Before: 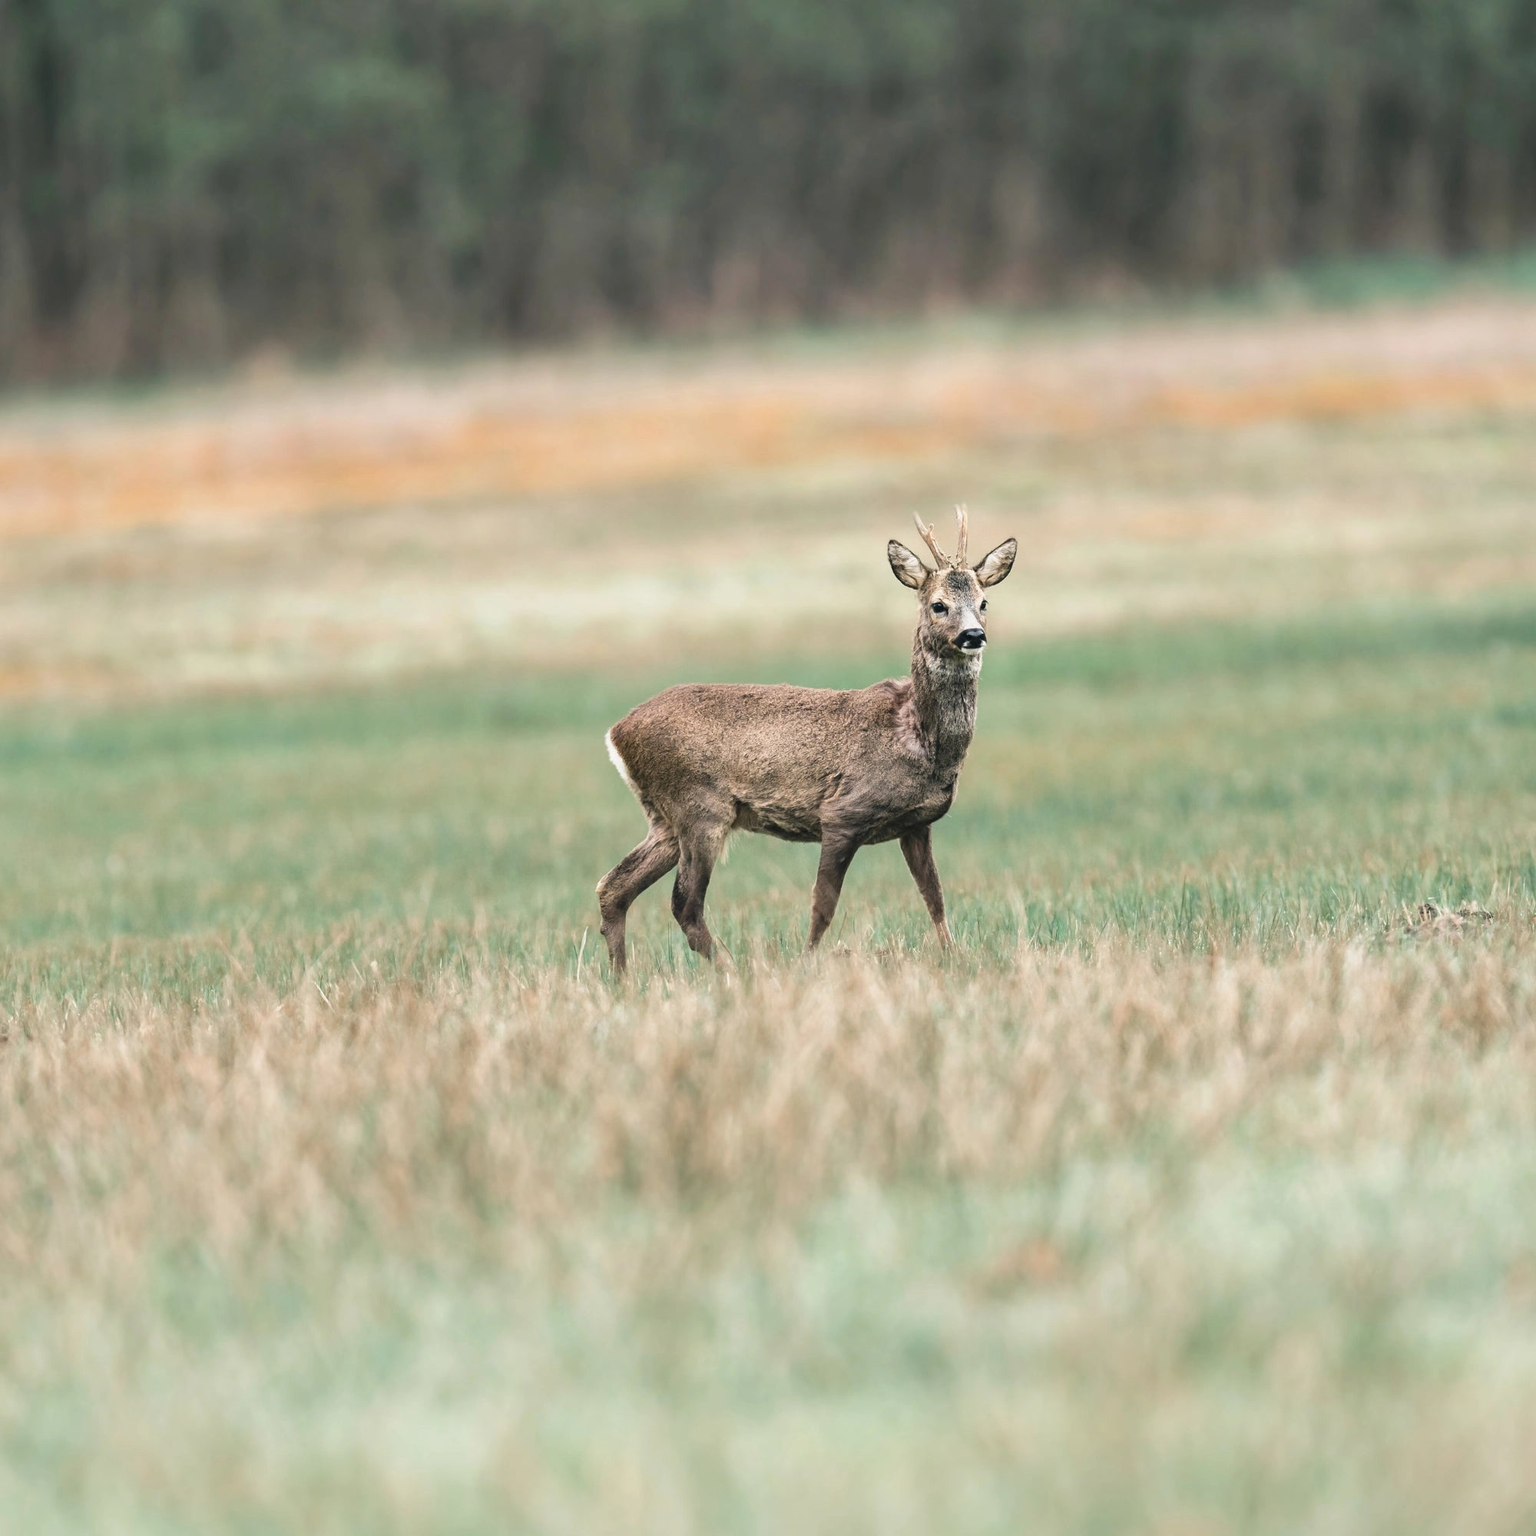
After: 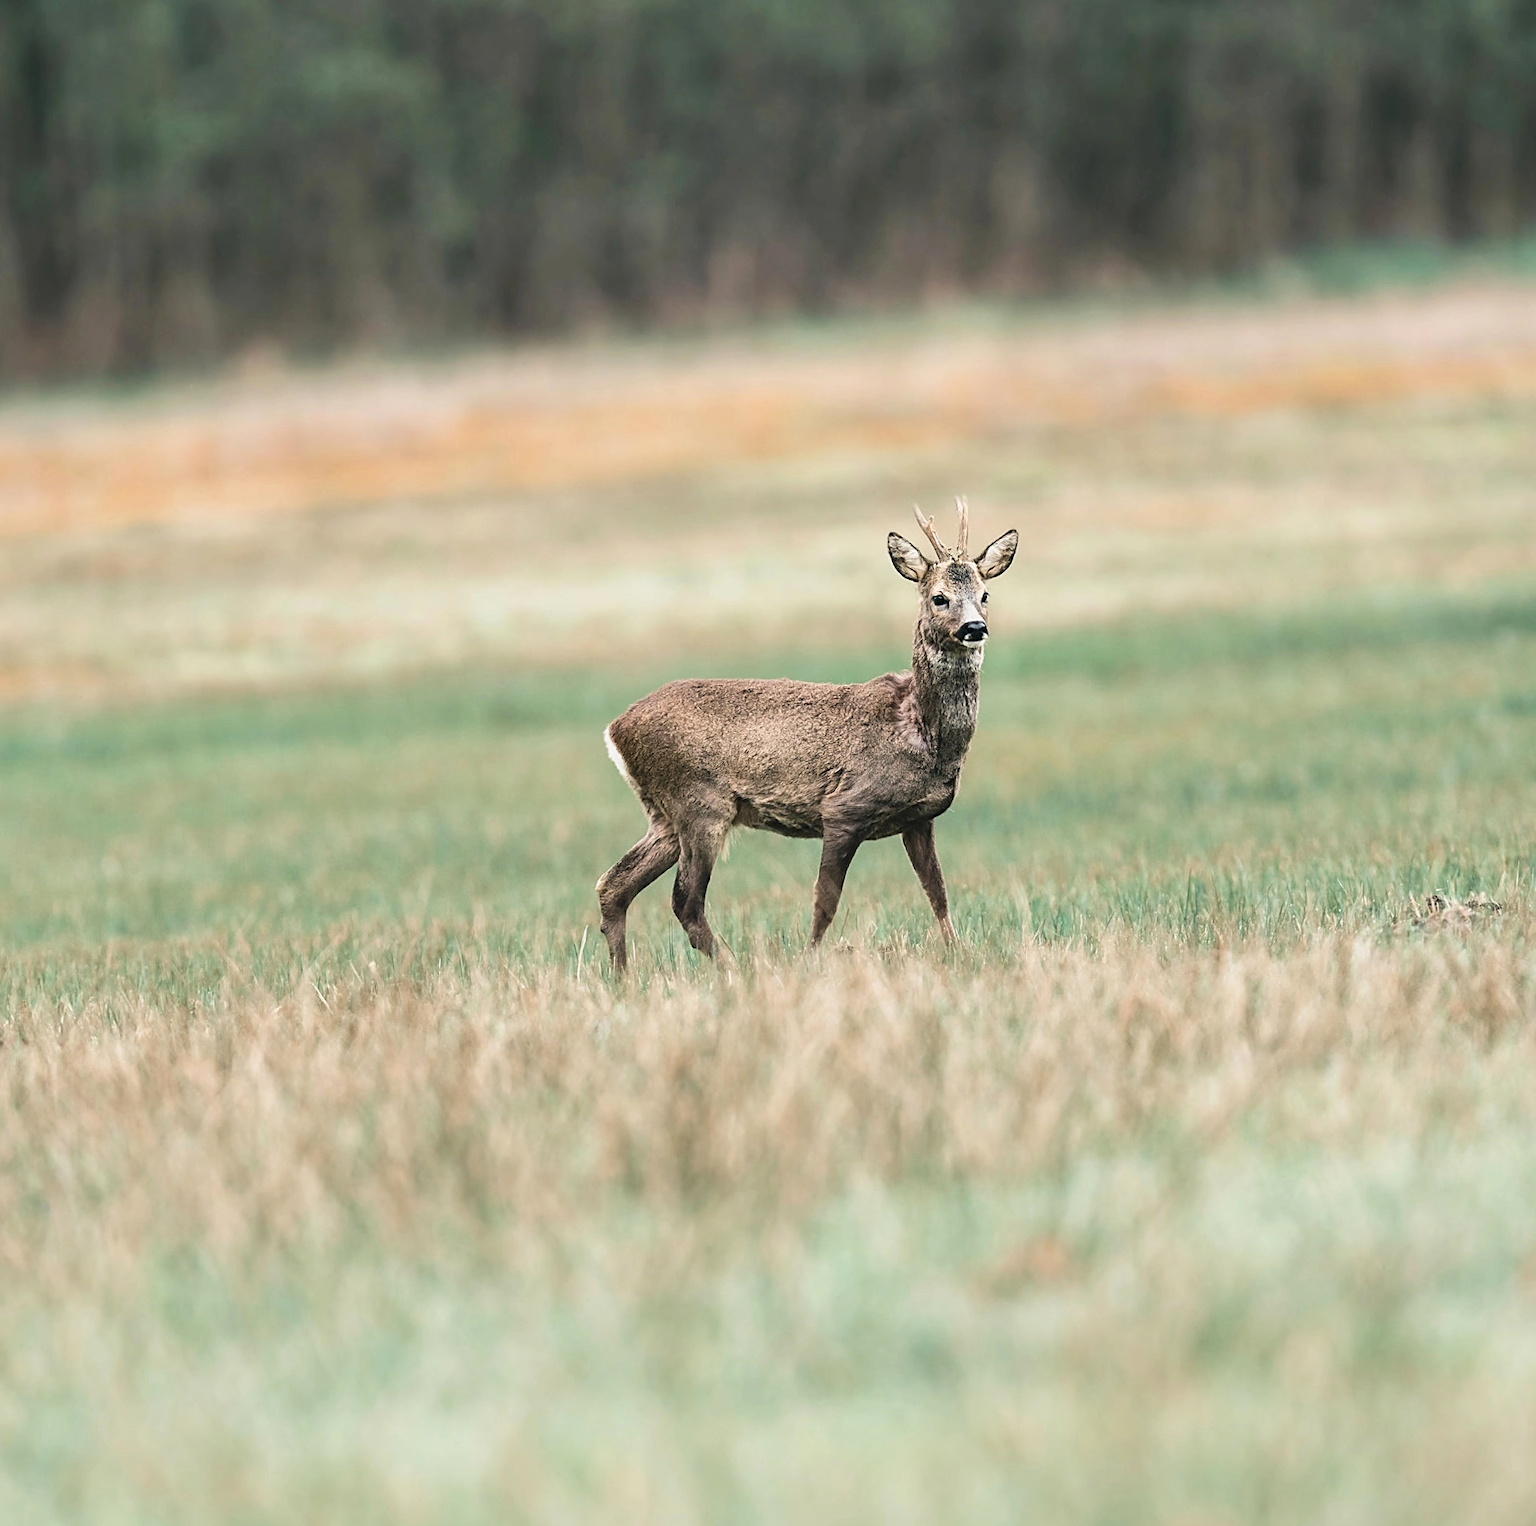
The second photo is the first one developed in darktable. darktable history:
tone equalizer: on, module defaults
exposure: exposure -0.072 EV, compensate highlight preservation false
rotate and perspective: rotation -0.45°, automatic cropping original format, crop left 0.008, crop right 0.992, crop top 0.012, crop bottom 0.988
contrast brightness saturation: contrast 0.11, saturation -0.17
sharpen: on, module defaults
velvia: on, module defaults
